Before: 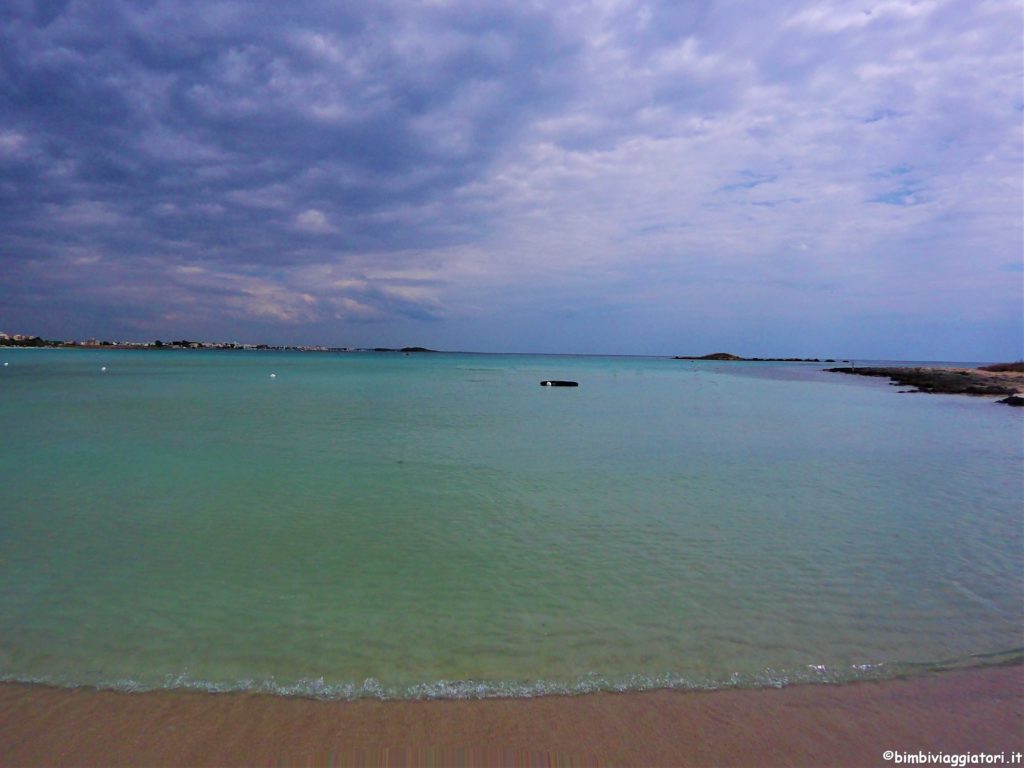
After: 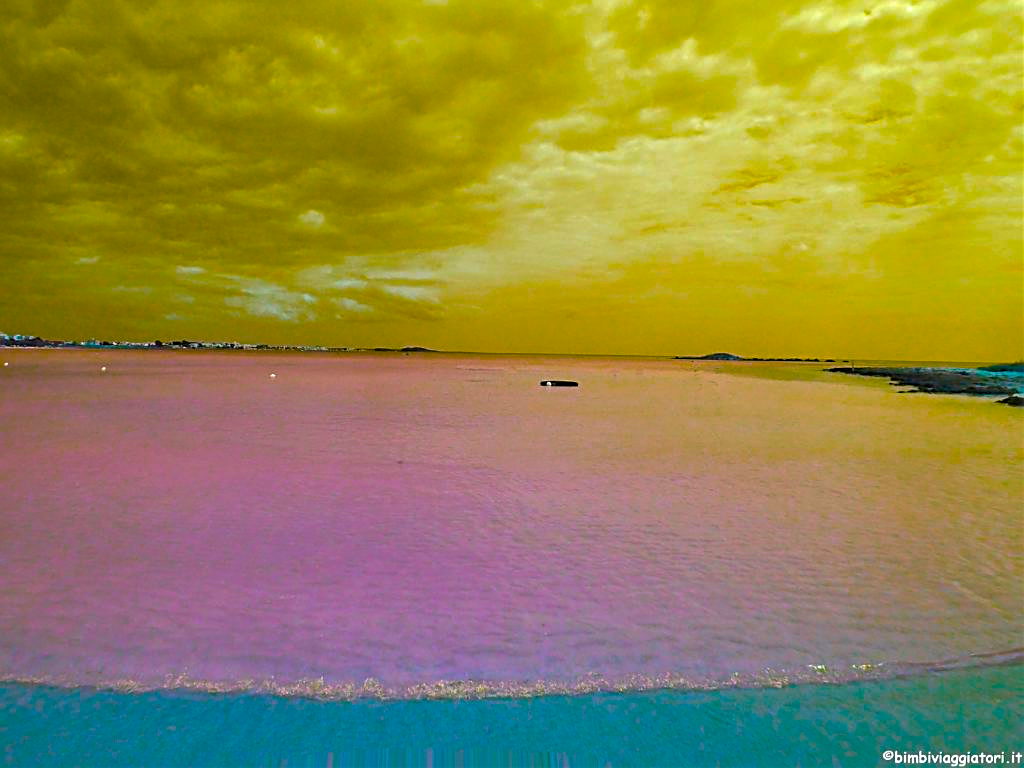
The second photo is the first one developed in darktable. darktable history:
sharpen: on, module defaults
color balance rgb: linear chroma grading › global chroma 15.126%, perceptual saturation grading › global saturation 29.567%, hue shift 179.38°, global vibrance 49.301%, contrast 0.227%
shadows and highlights: on, module defaults
exposure: black level correction -0.001, exposure 0.535 EV, compensate highlight preservation false
